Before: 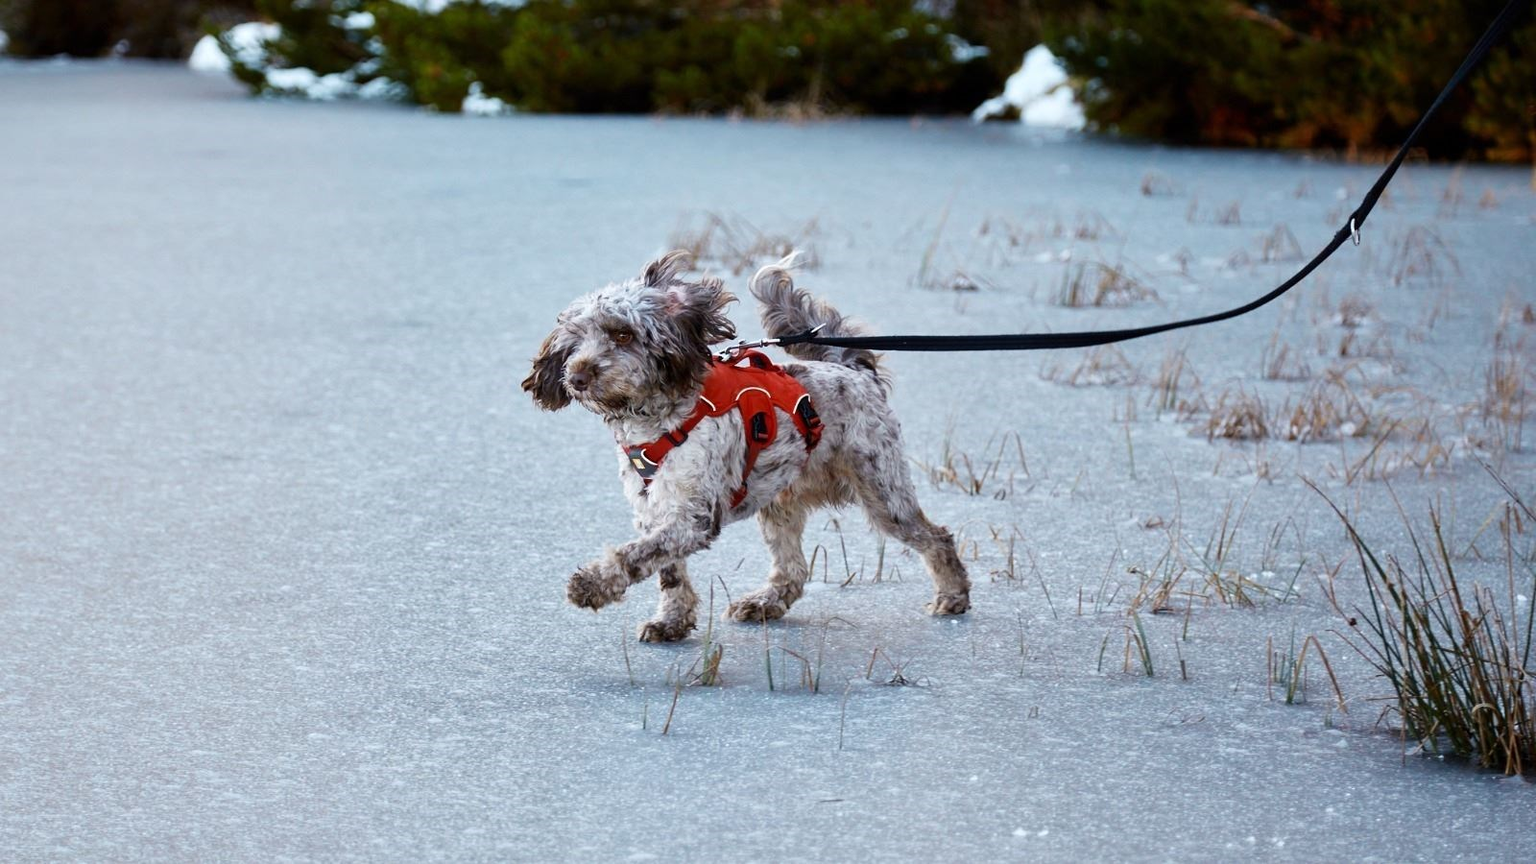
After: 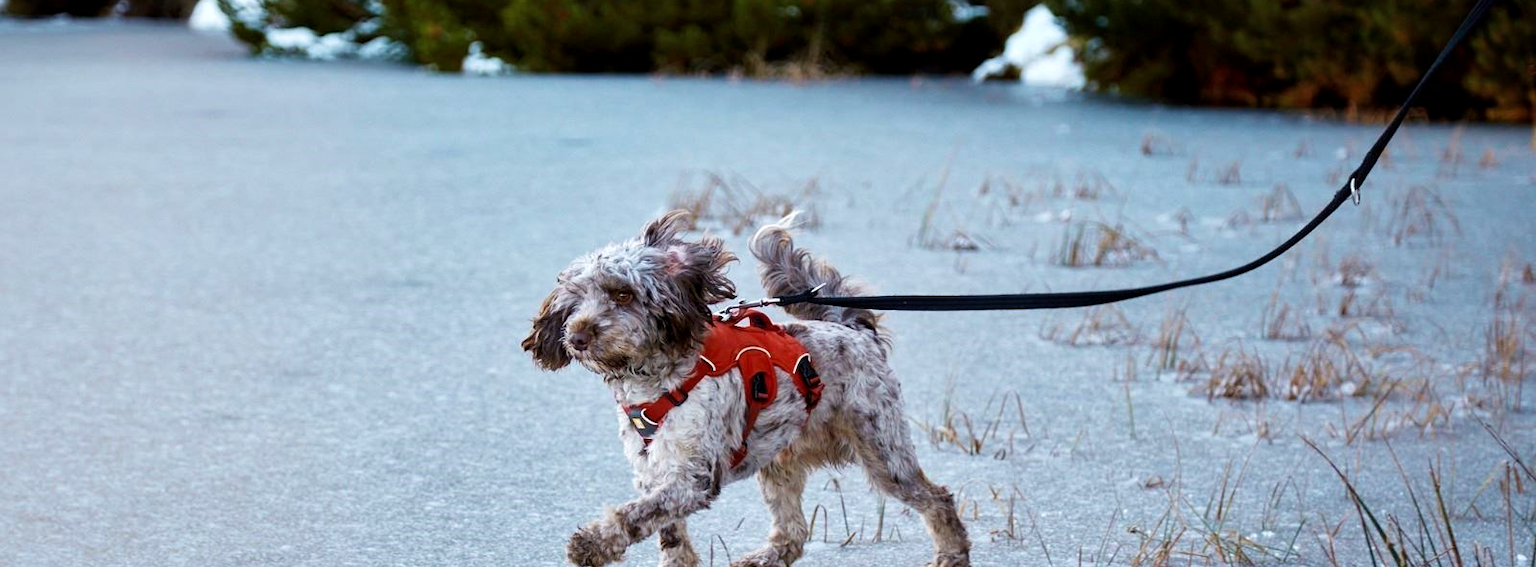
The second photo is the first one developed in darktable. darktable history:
local contrast: highlights 100%, shadows 101%, detail 119%, midtone range 0.2
velvia: on, module defaults
tone equalizer: on, module defaults
crop and rotate: top 4.767%, bottom 29.555%
